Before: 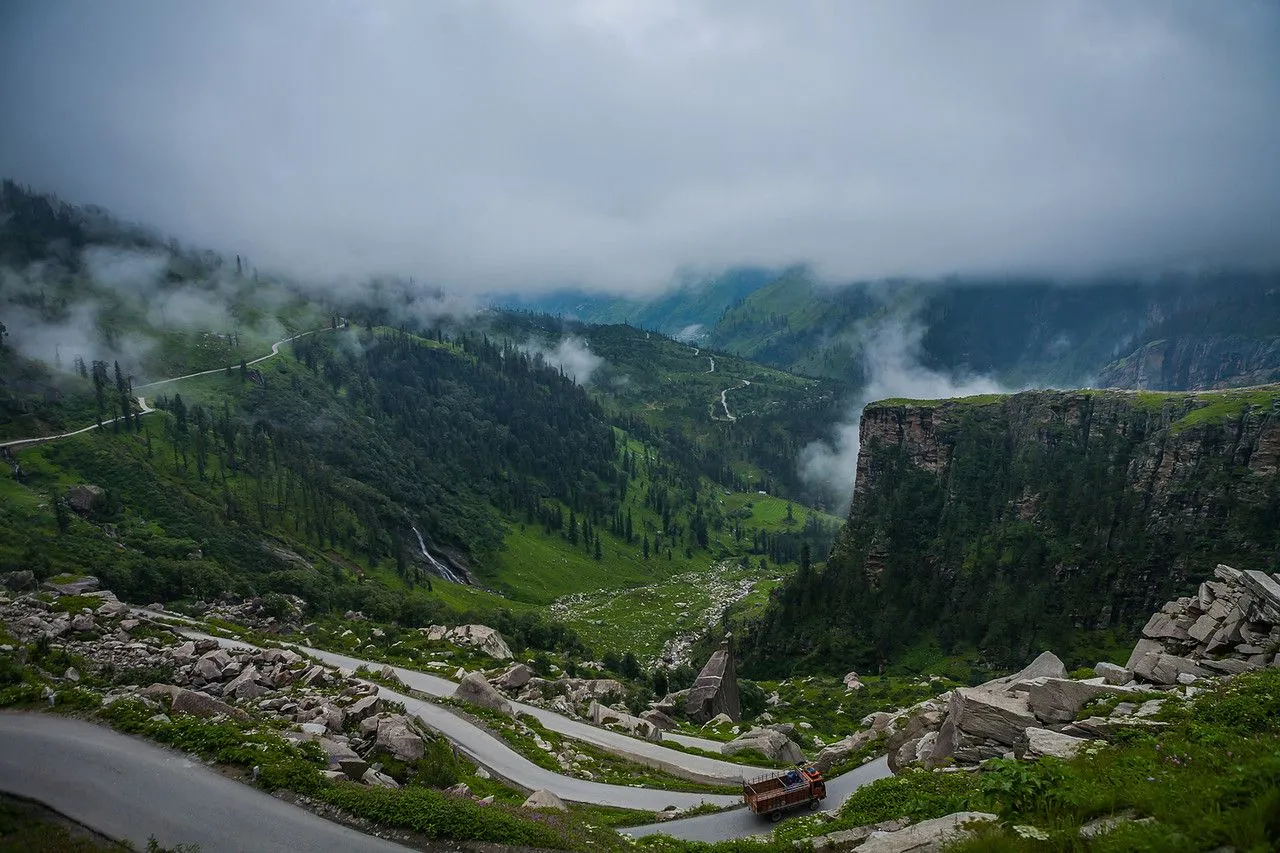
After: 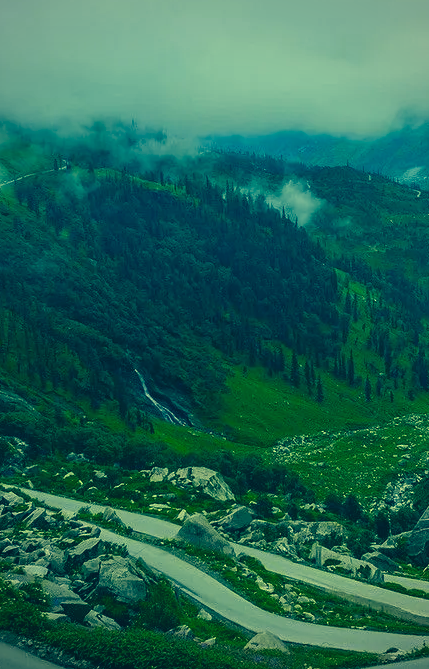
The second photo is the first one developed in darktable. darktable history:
crop and rotate: left 21.77%, top 18.528%, right 44.676%, bottom 2.997%
color correction: highlights a* -15.58, highlights b* 40, shadows a* -40, shadows b* -26.18
vignetting: fall-off radius 81.94%
